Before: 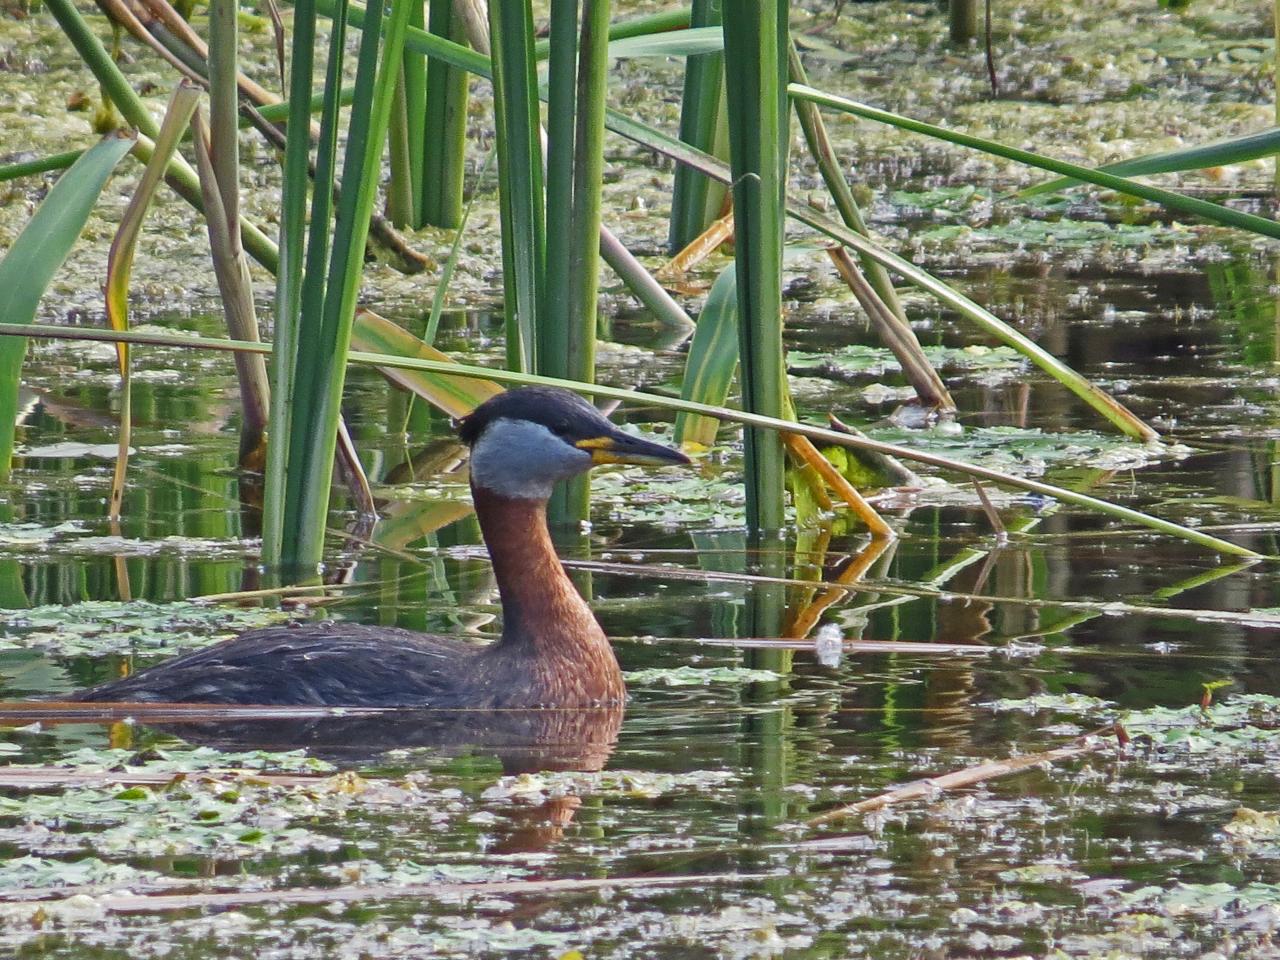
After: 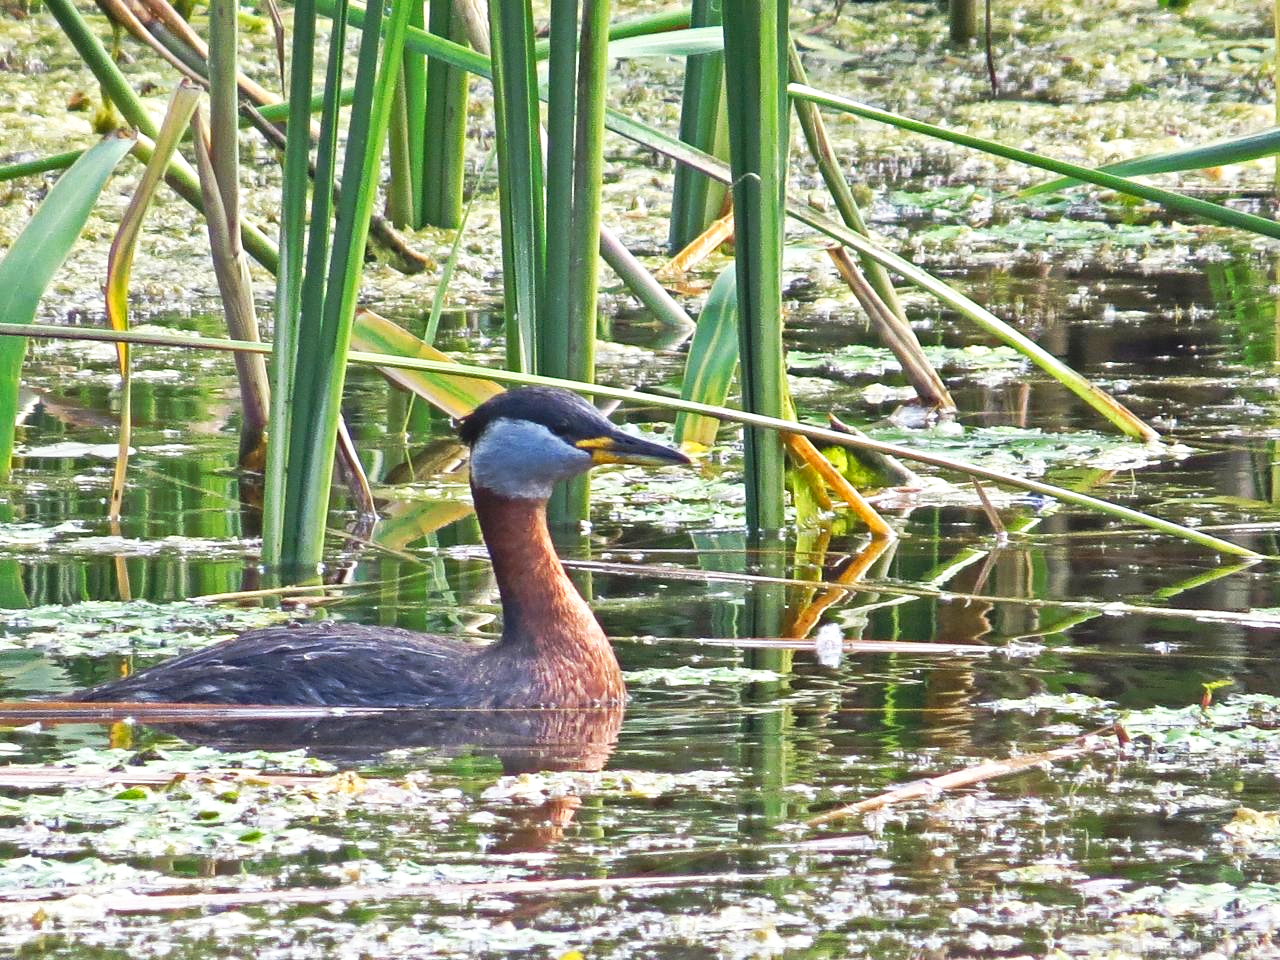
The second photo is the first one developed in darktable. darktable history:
tone curve: curves: ch0 [(0, 0) (0.003, 0.009) (0.011, 0.019) (0.025, 0.034) (0.044, 0.057) (0.069, 0.082) (0.1, 0.104) (0.136, 0.131) (0.177, 0.165) (0.224, 0.212) (0.277, 0.279) (0.335, 0.342) (0.399, 0.401) (0.468, 0.477) (0.543, 0.572) (0.623, 0.675) (0.709, 0.772) (0.801, 0.85) (0.898, 0.942) (1, 1)], preserve colors none
exposure: exposure 0.602 EV, compensate highlight preservation false
